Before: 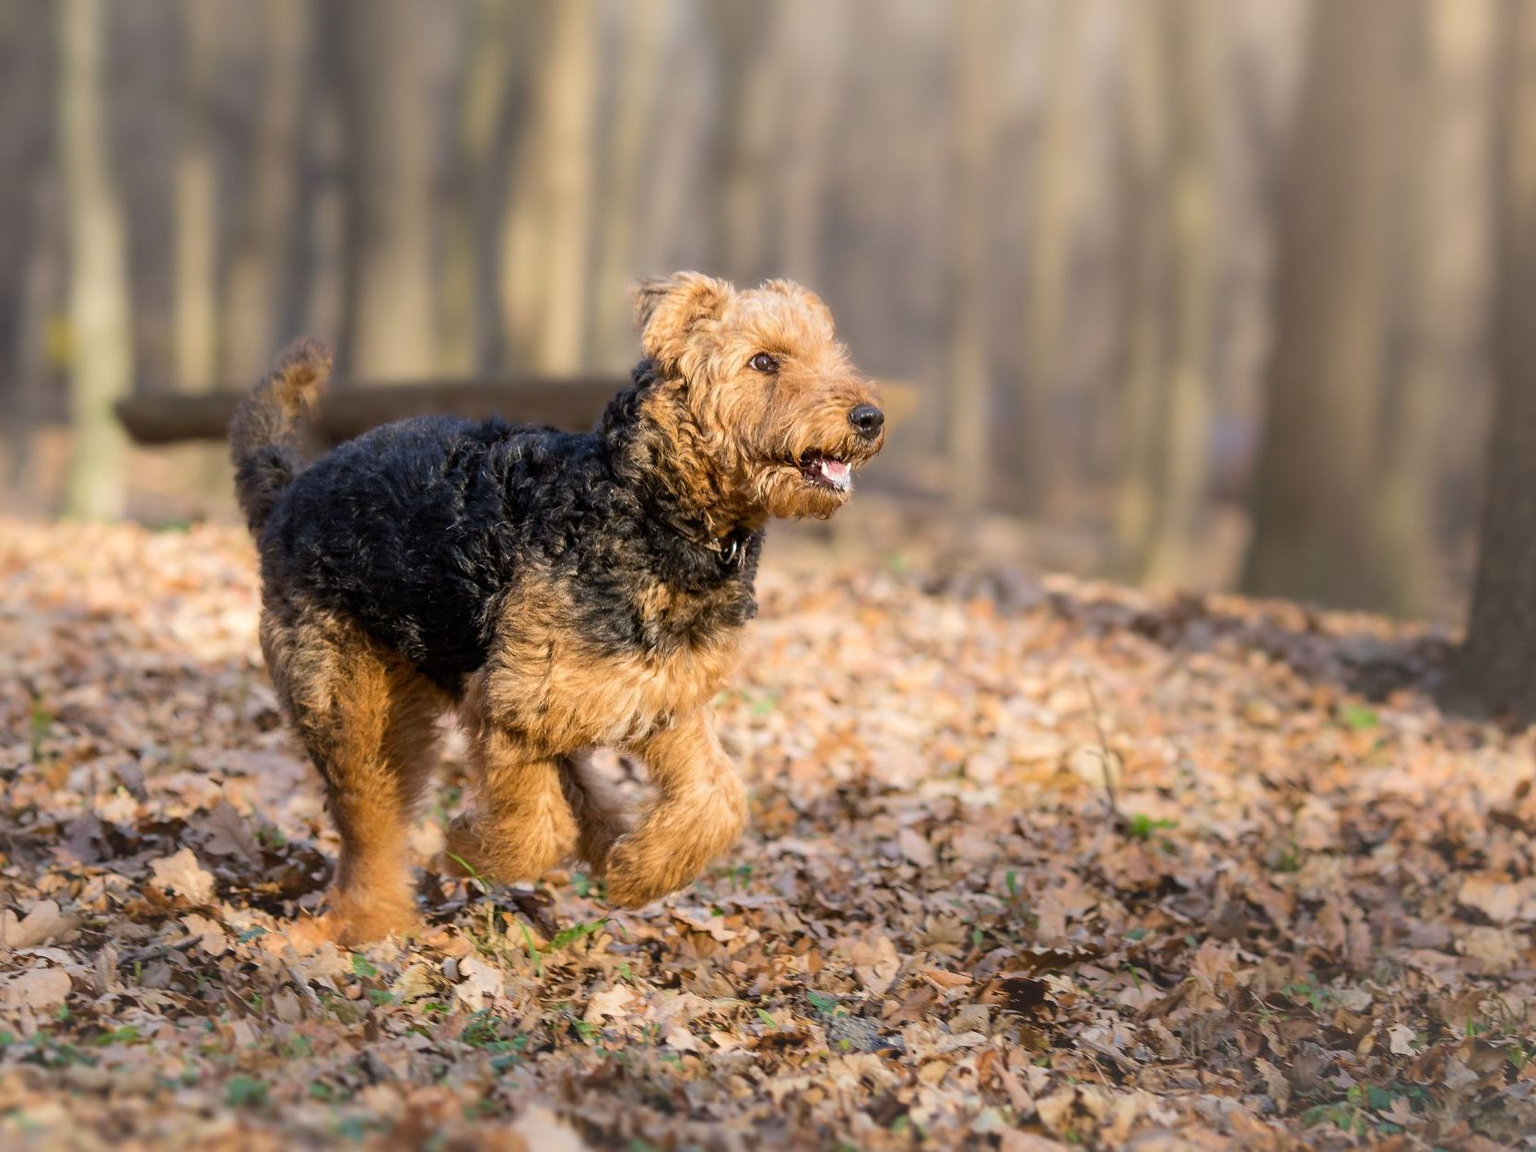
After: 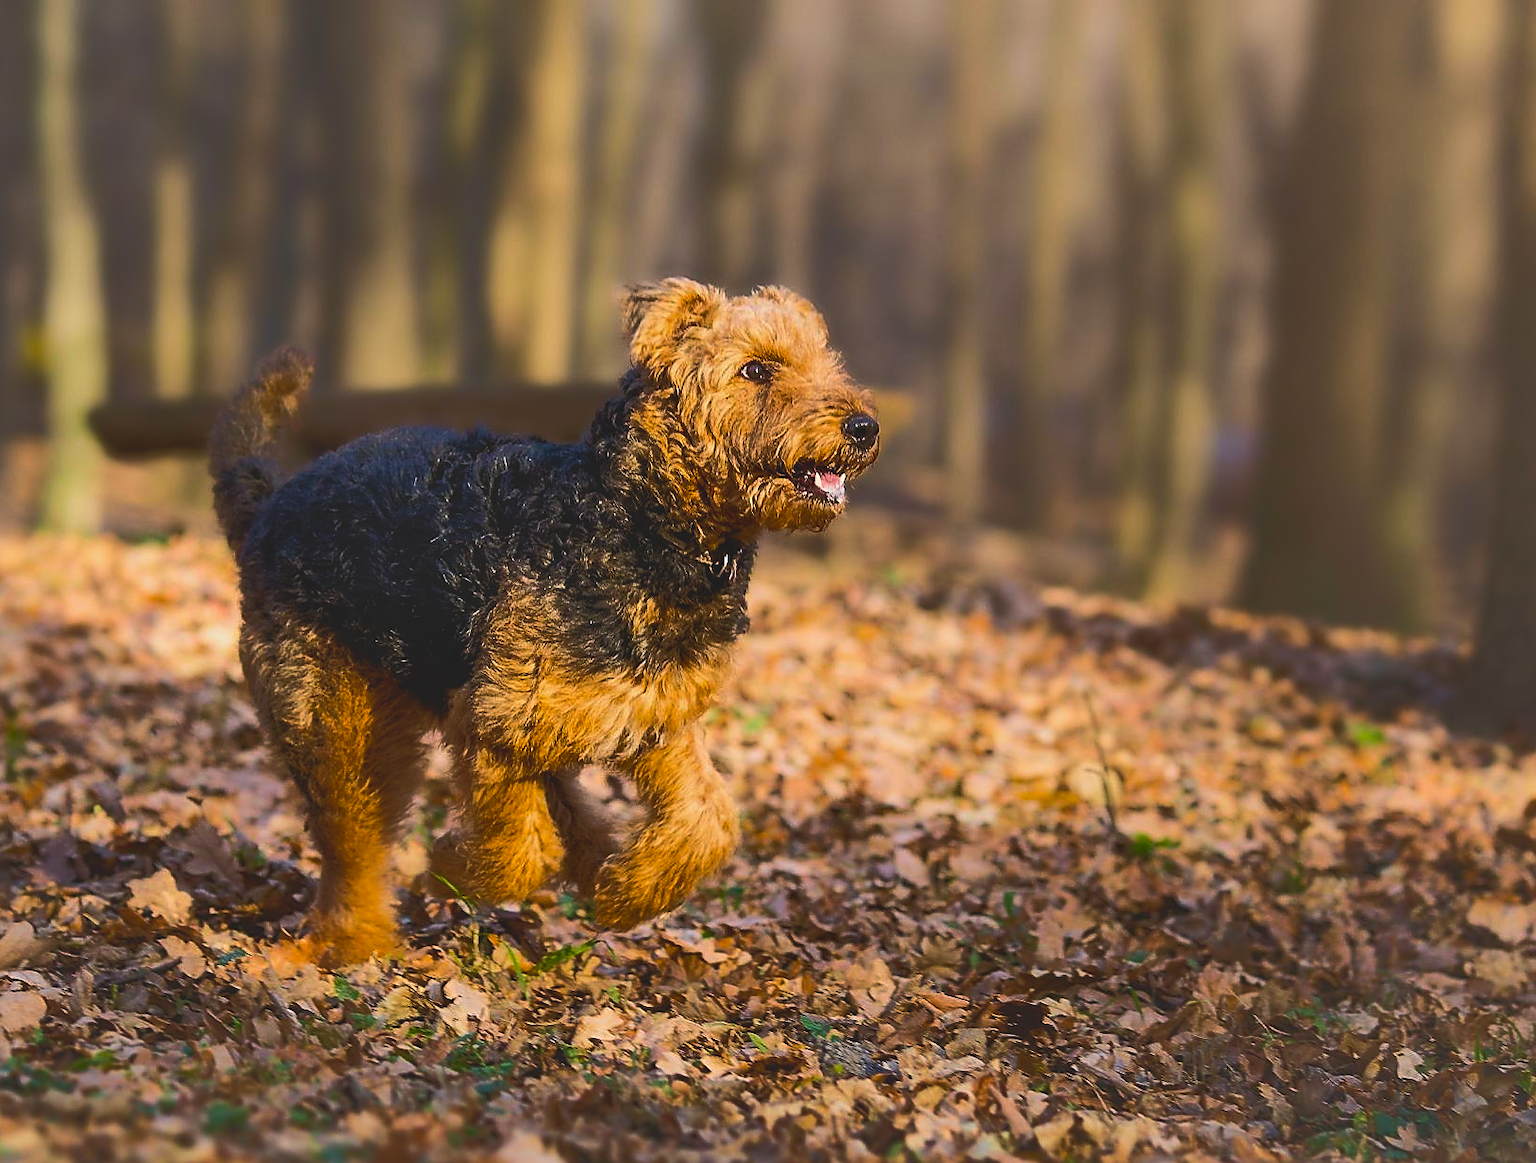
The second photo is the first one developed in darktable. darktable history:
crop and rotate: left 1.731%, right 0.594%, bottom 1.335%
velvia: on, module defaults
color balance rgb: highlights gain › chroma 0.192%, highlights gain › hue 332.84°, global offset › luminance 0.507%, perceptual saturation grading › global saturation 29.828%, perceptual brilliance grading › highlights 2.037%, perceptual brilliance grading › mid-tones -49.451%, perceptual brilliance grading › shadows -49.61%
tone equalizer: edges refinement/feathering 500, mask exposure compensation -1.57 EV, preserve details no
shadows and highlights: white point adjustment 0.082, highlights -69.04, soften with gaussian
contrast brightness saturation: contrast -0.187, saturation 0.186
sharpen: radius 1.362, amount 1.257, threshold 0.755
